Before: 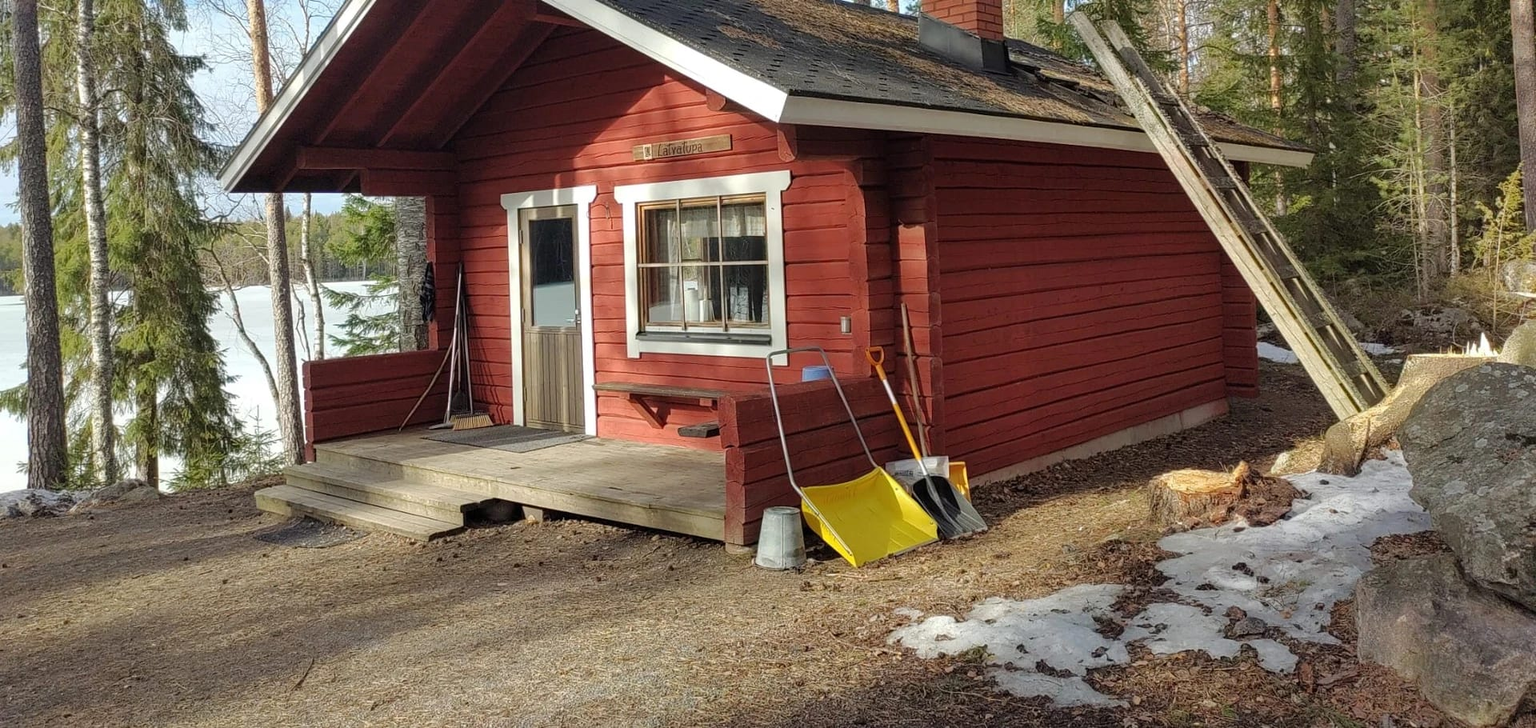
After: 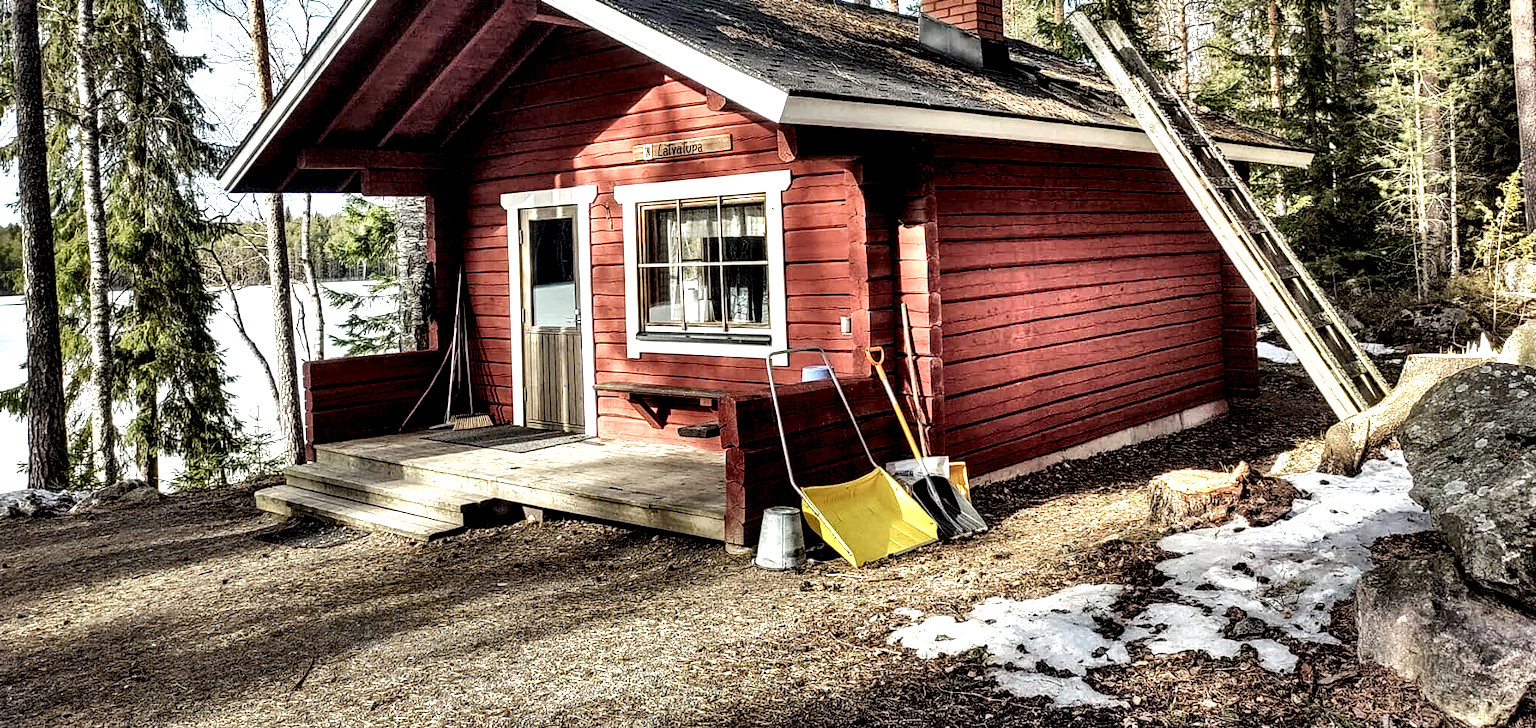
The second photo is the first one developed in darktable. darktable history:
local contrast: highlights 115%, shadows 42%, detail 293%
shadows and highlights: radius 123.98, shadows 100, white point adjustment -3, highlights -100, highlights color adjustment 89.84%, soften with gaussian
